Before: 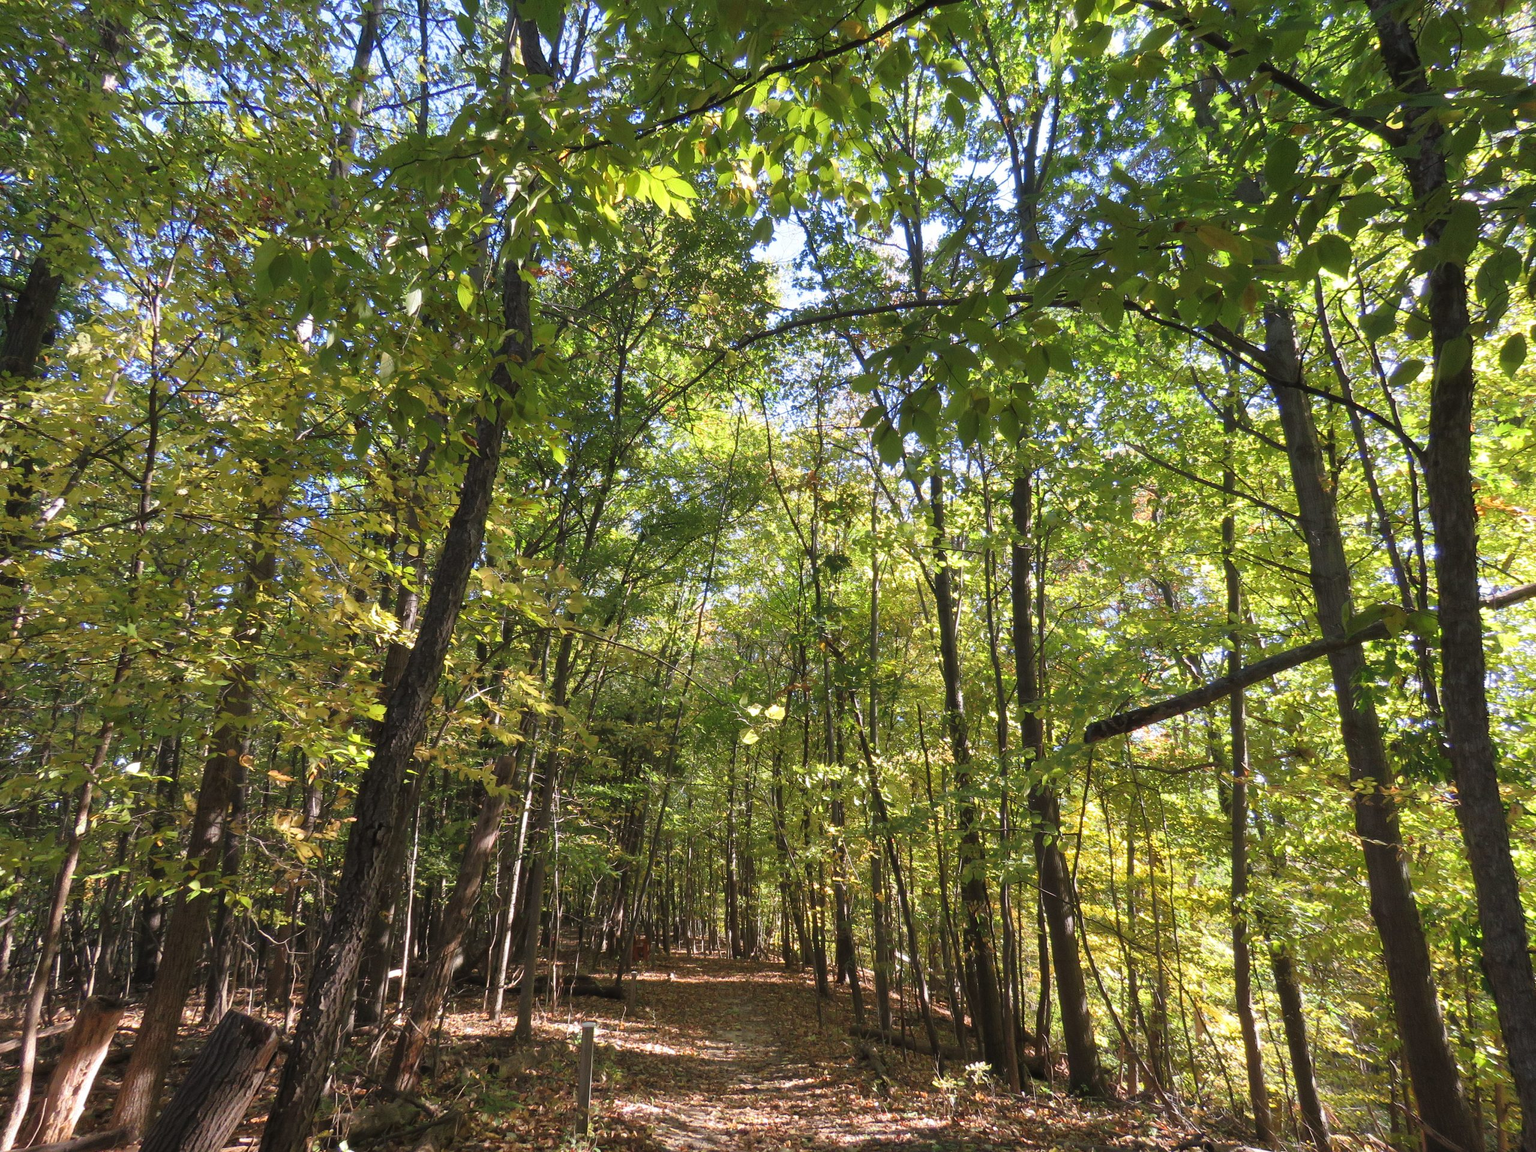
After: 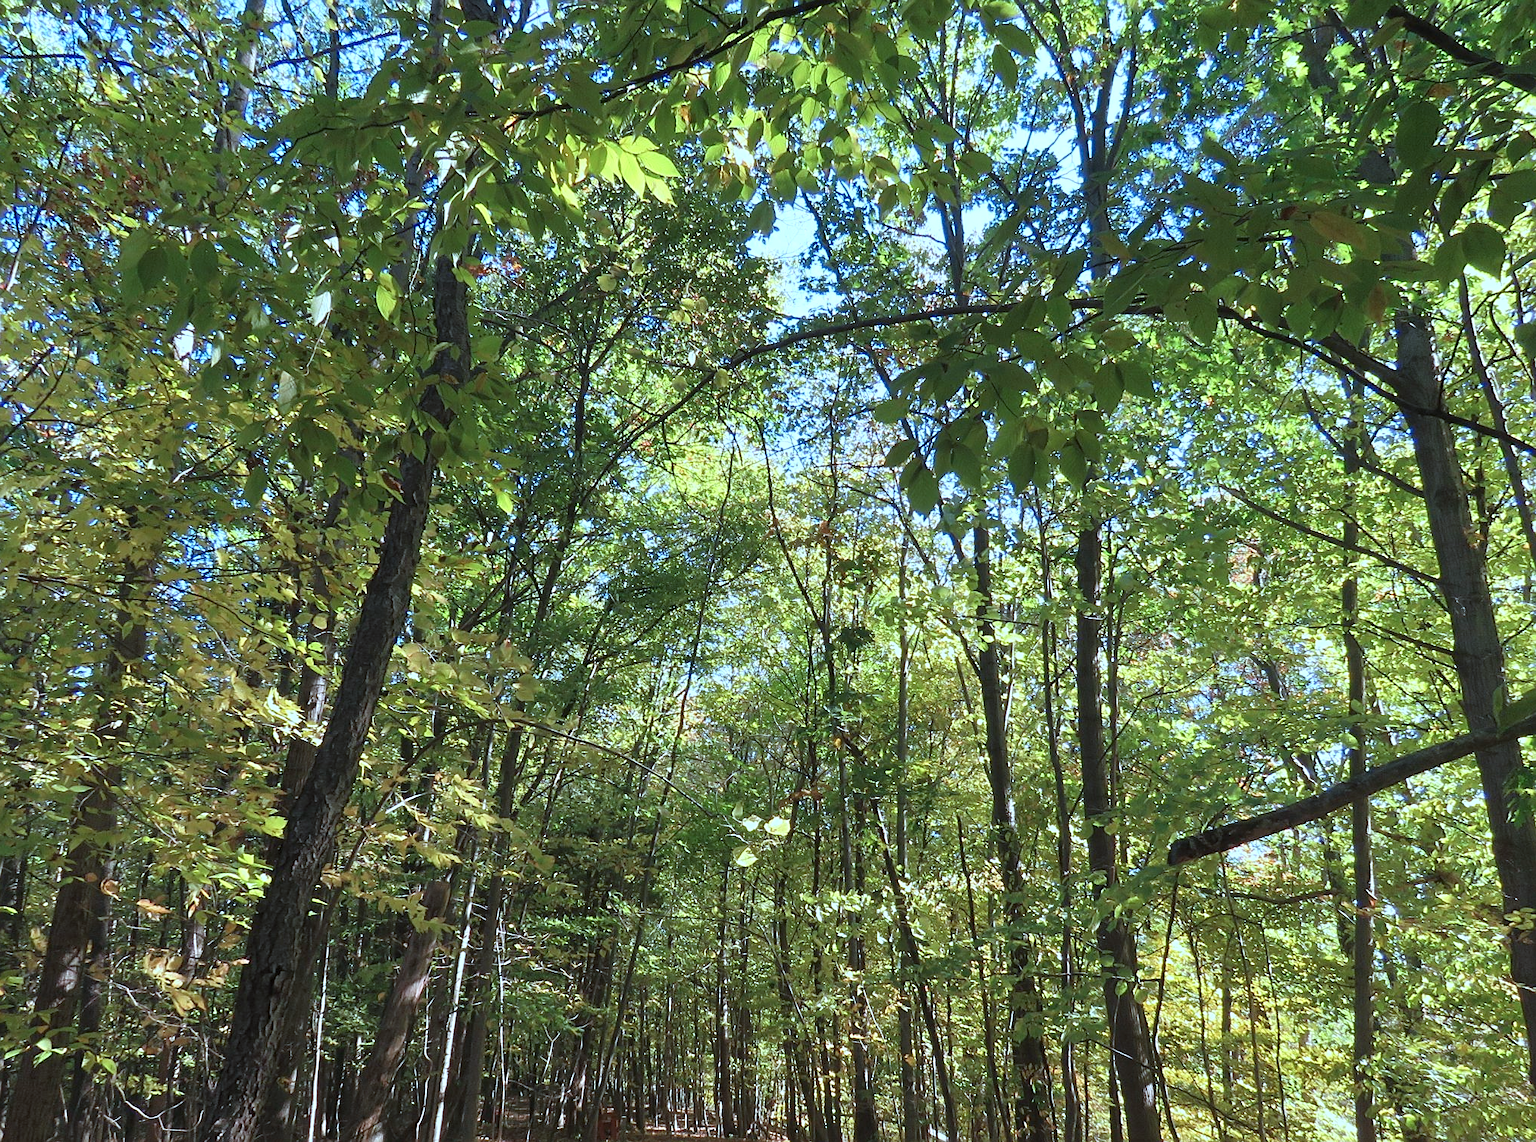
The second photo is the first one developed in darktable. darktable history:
color correction: highlights a* -10.64, highlights b* -19.48
sharpen: on, module defaults
crop and rotate: left 10.427%, top 5.103%, right 10.354%, bottom 16.316%
